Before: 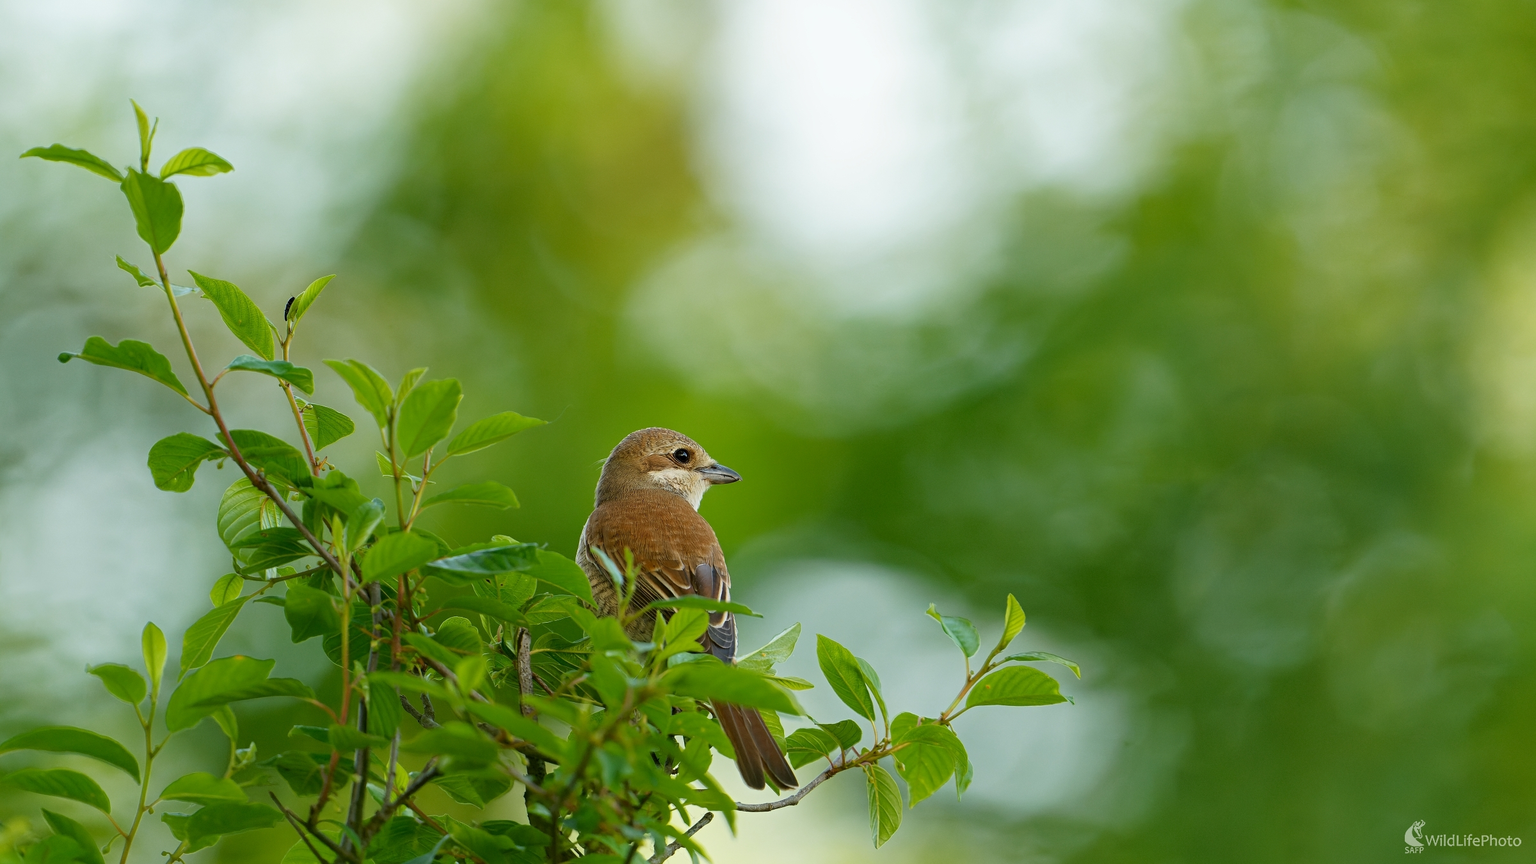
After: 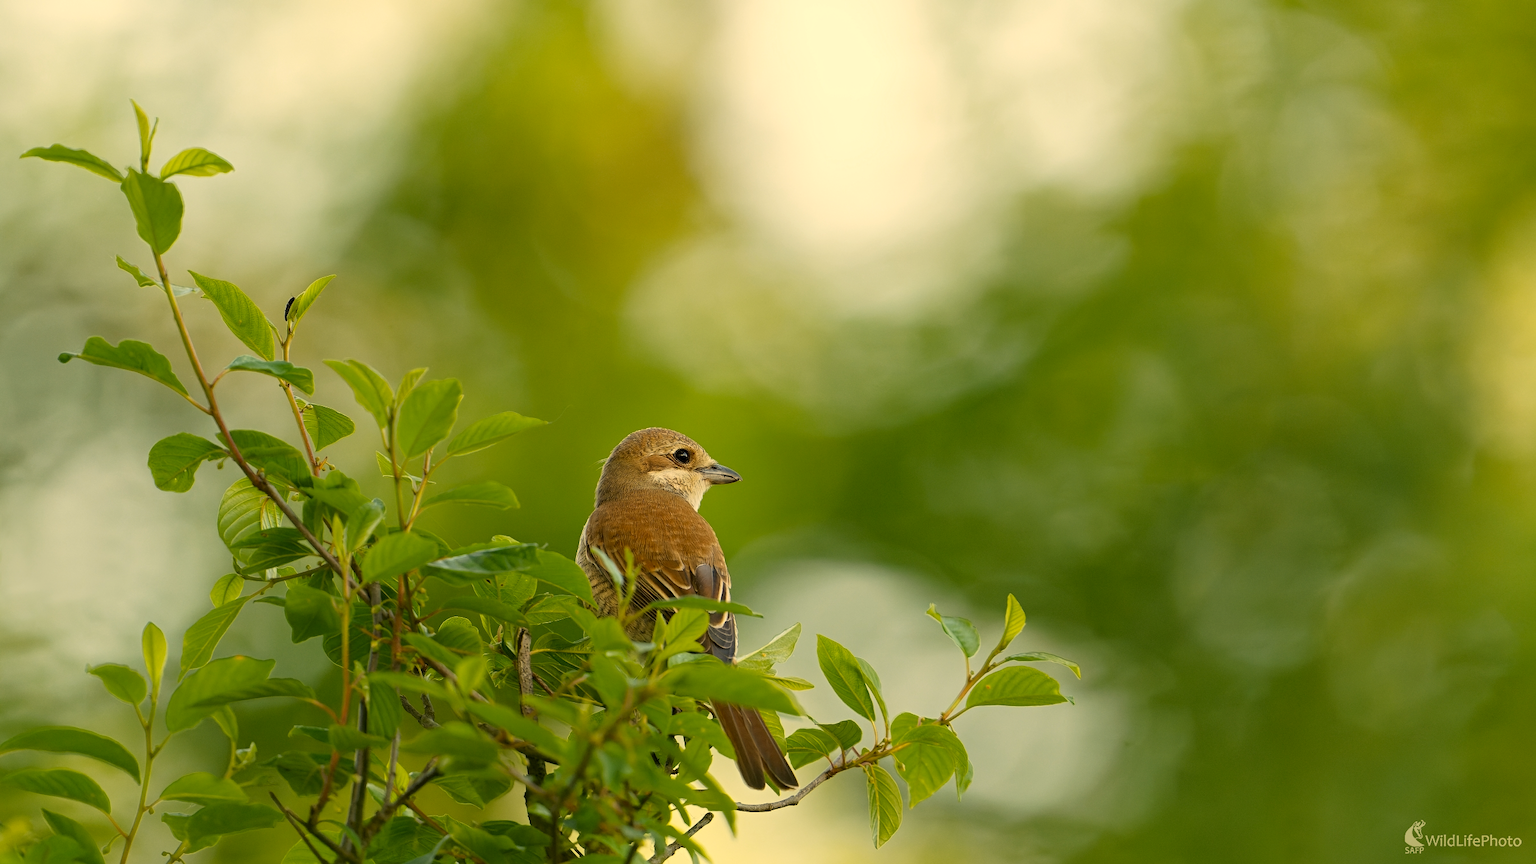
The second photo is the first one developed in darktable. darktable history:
white balance: red 1.138, green 0.996, blue 0.812
color contrast: green-magenta contrast 0.8, blue-yellow contrast 1.1, unbound 0
